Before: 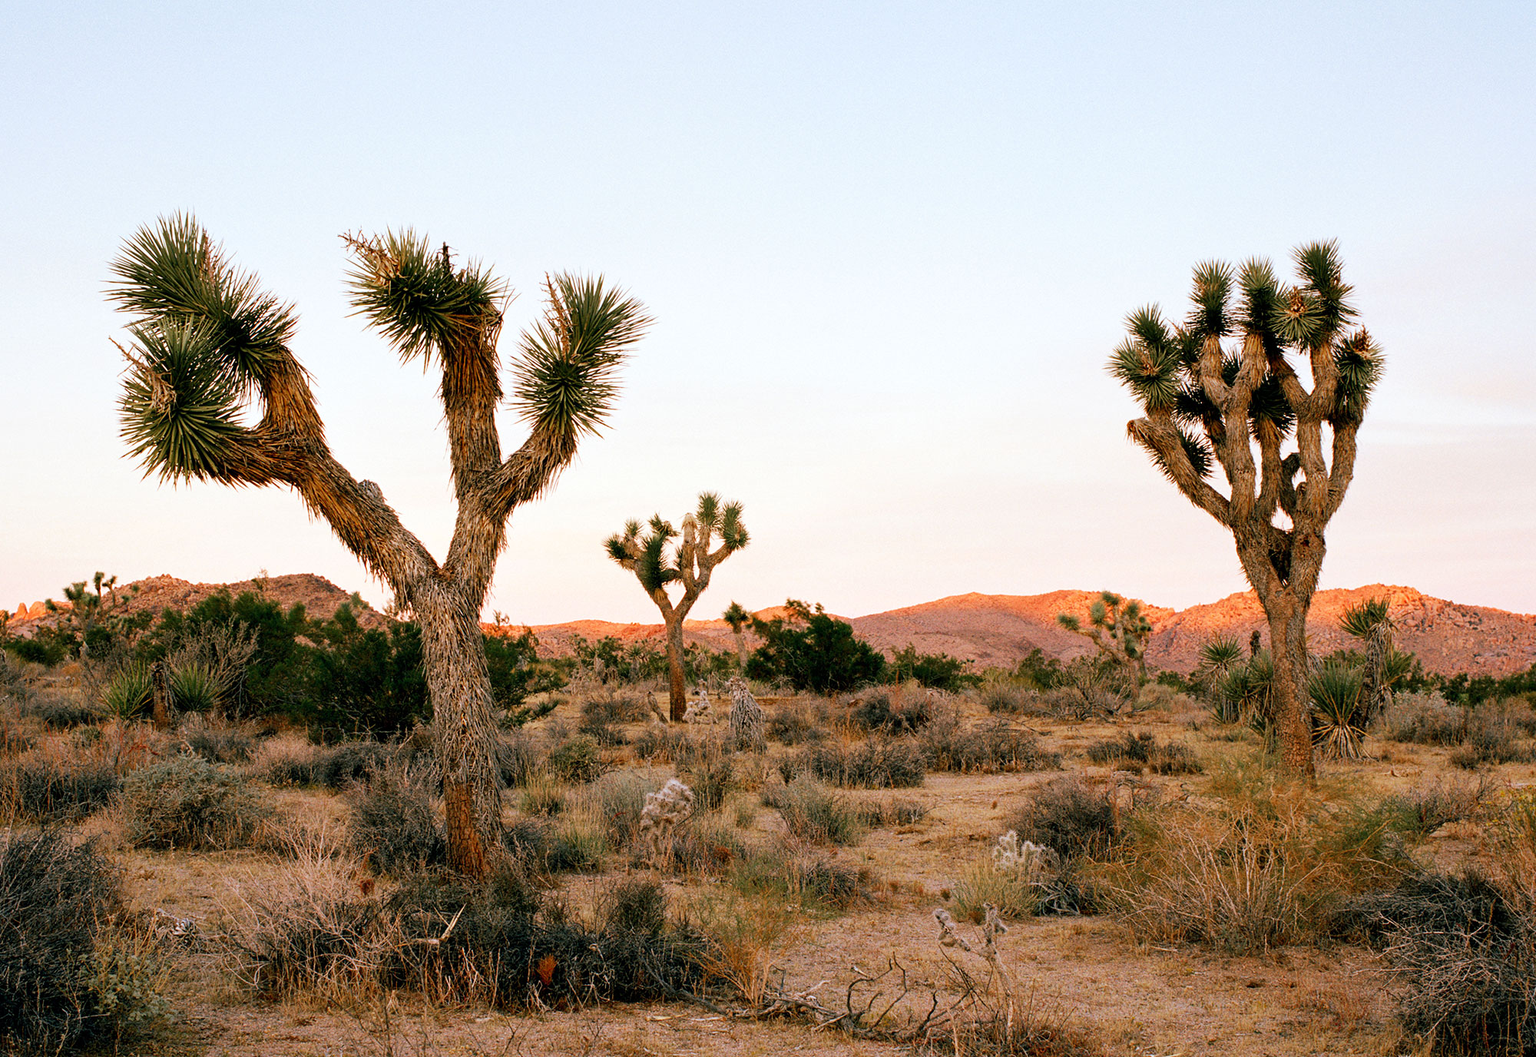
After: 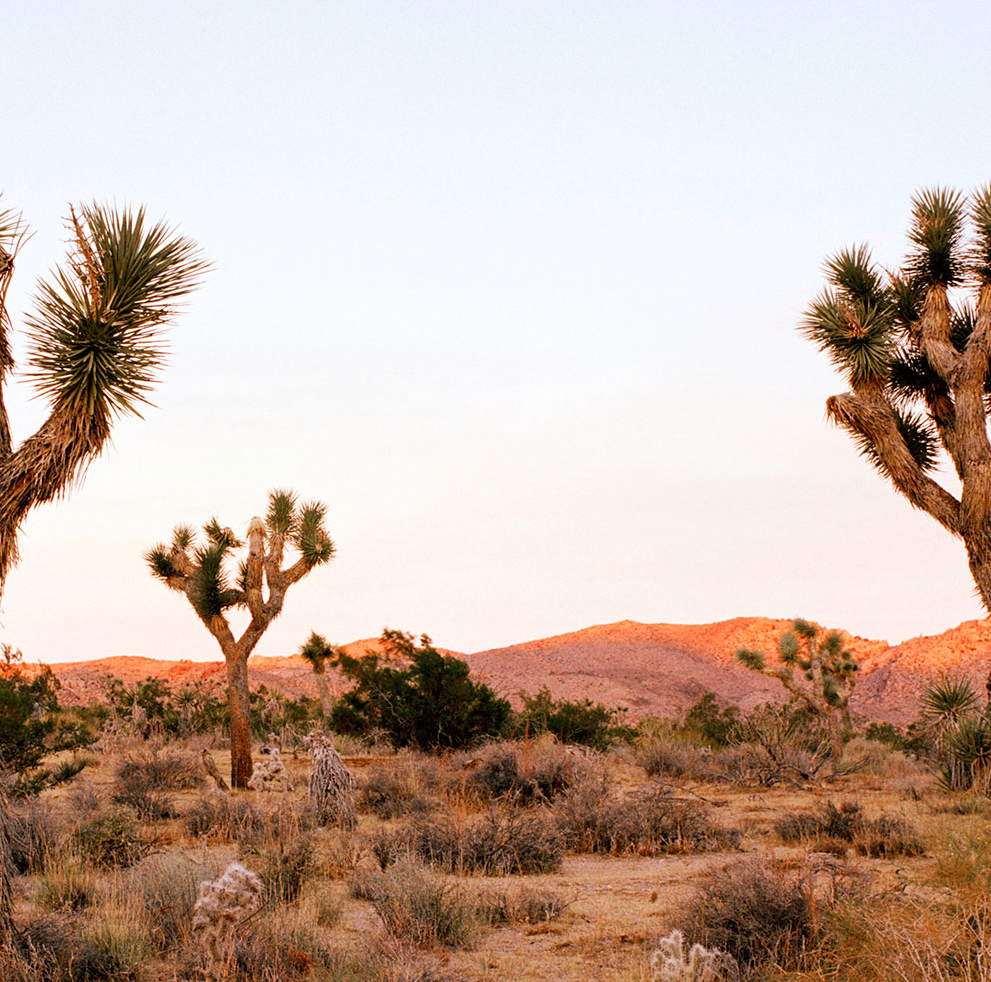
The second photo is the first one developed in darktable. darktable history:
rgb levels: mode RGB, independent channels, levels [[0, 0.474, 1], [0, 0.5, 1], [0, 0.5, 1]]
crop: left 32.075%, top 10.976%, right 18.355%, bottom 17.596%
